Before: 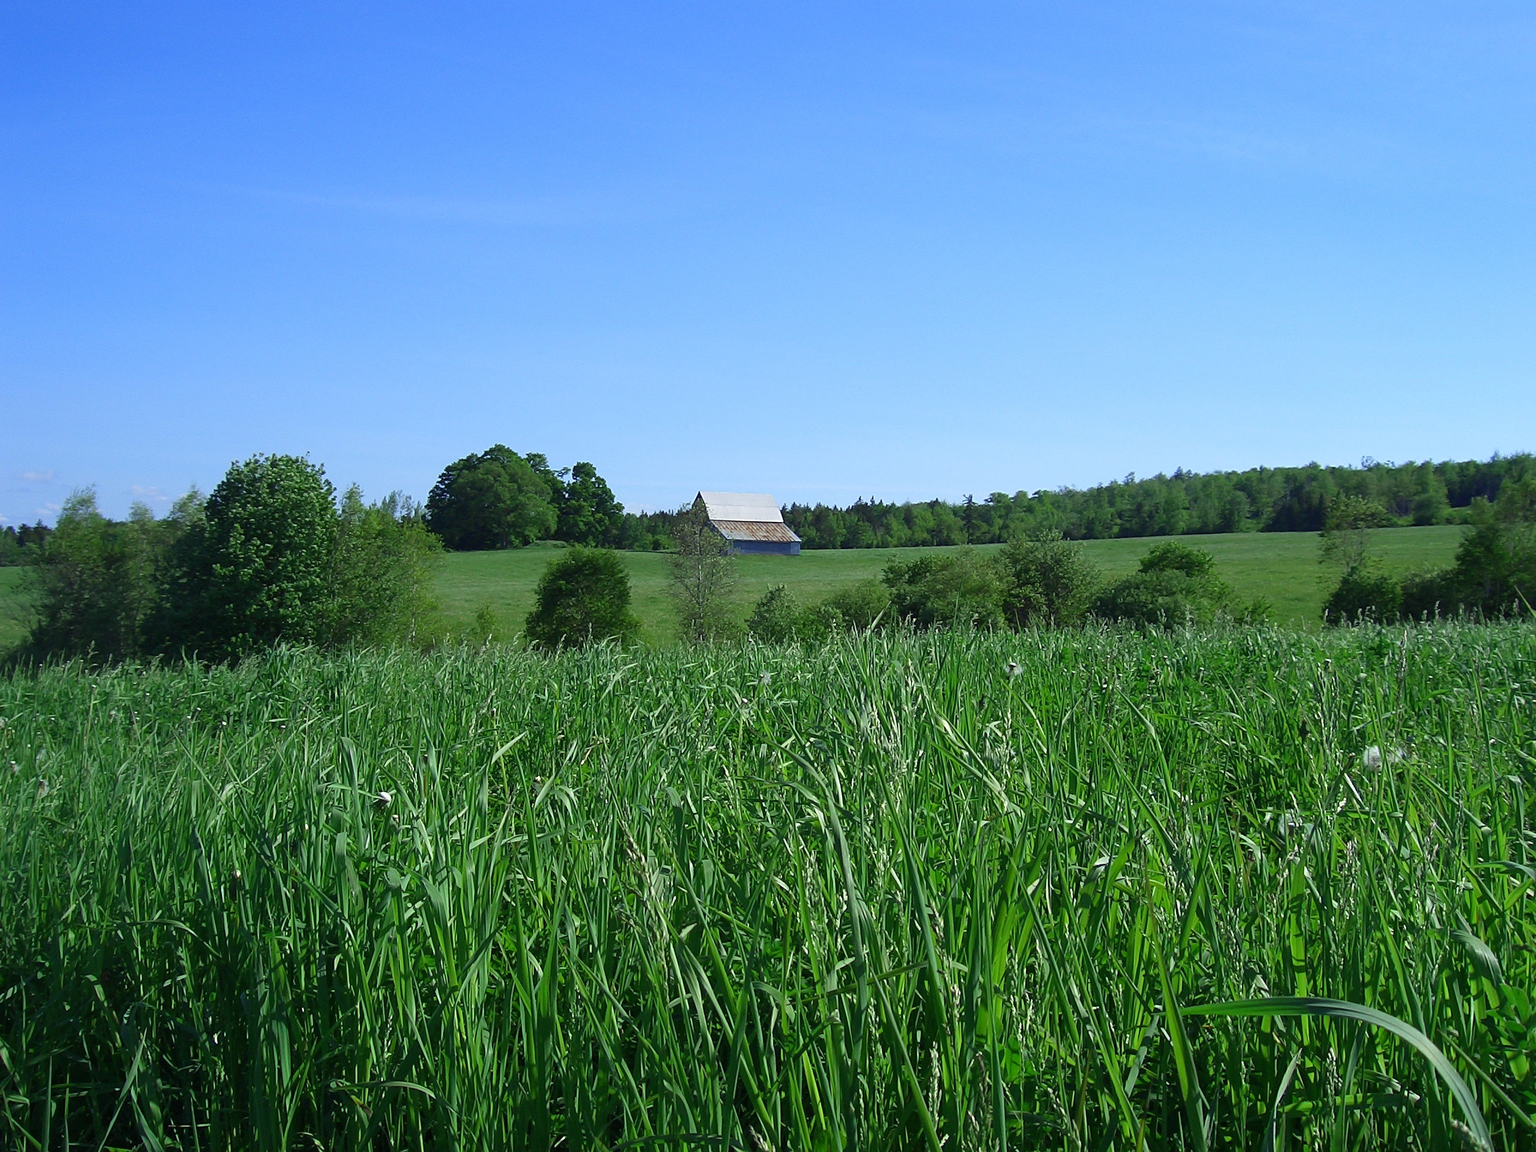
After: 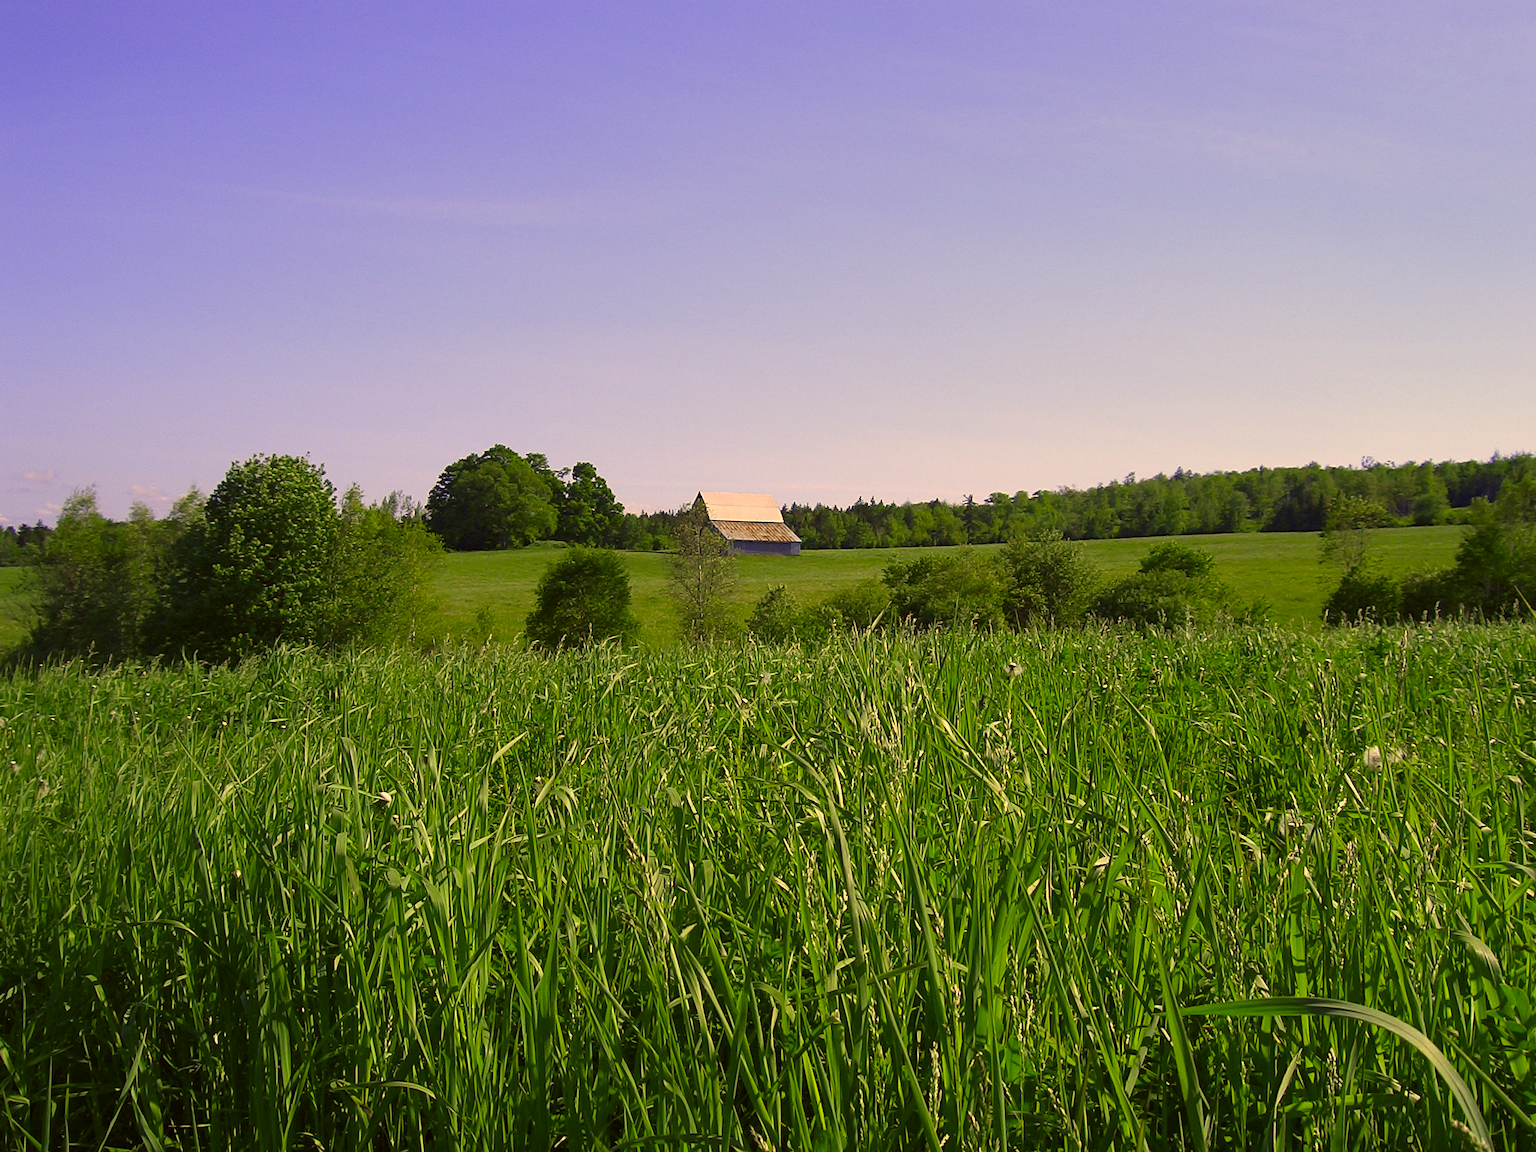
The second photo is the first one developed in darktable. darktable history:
color correction: highlights a* 18.1, highlights b* 35.05, shadows a* 1.18, shadows b* 6.03, saturation 1.03
haze removal: adaptive false
